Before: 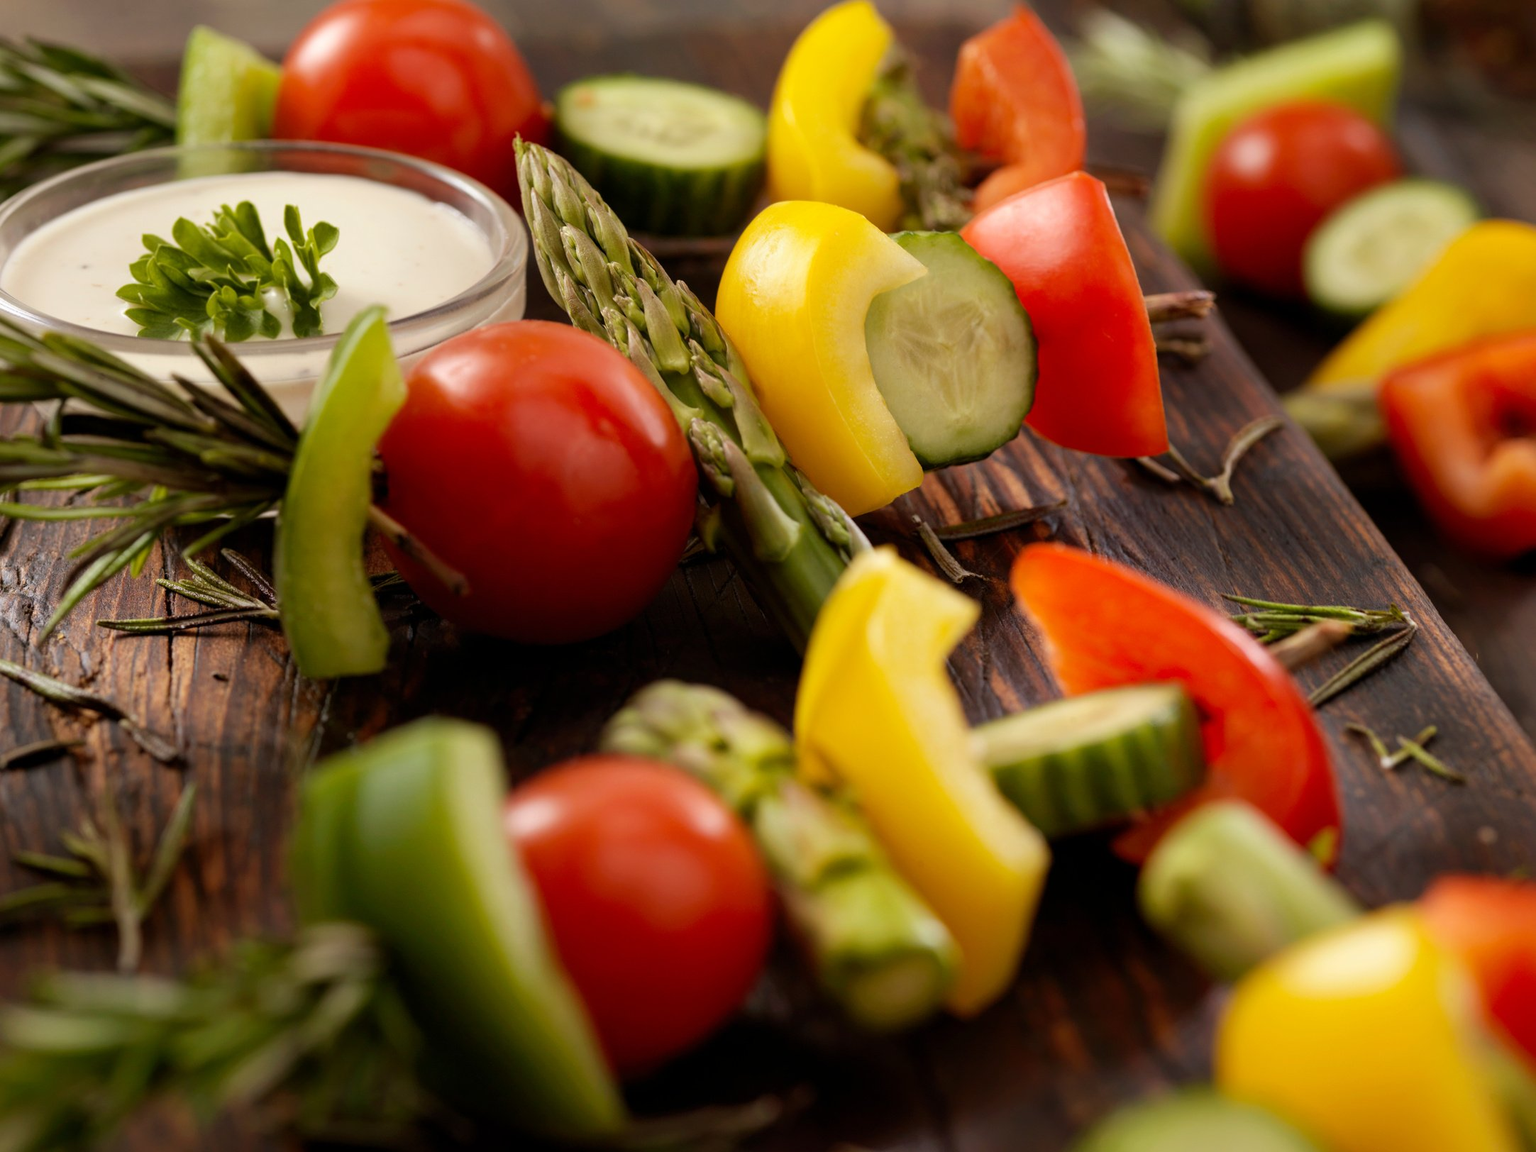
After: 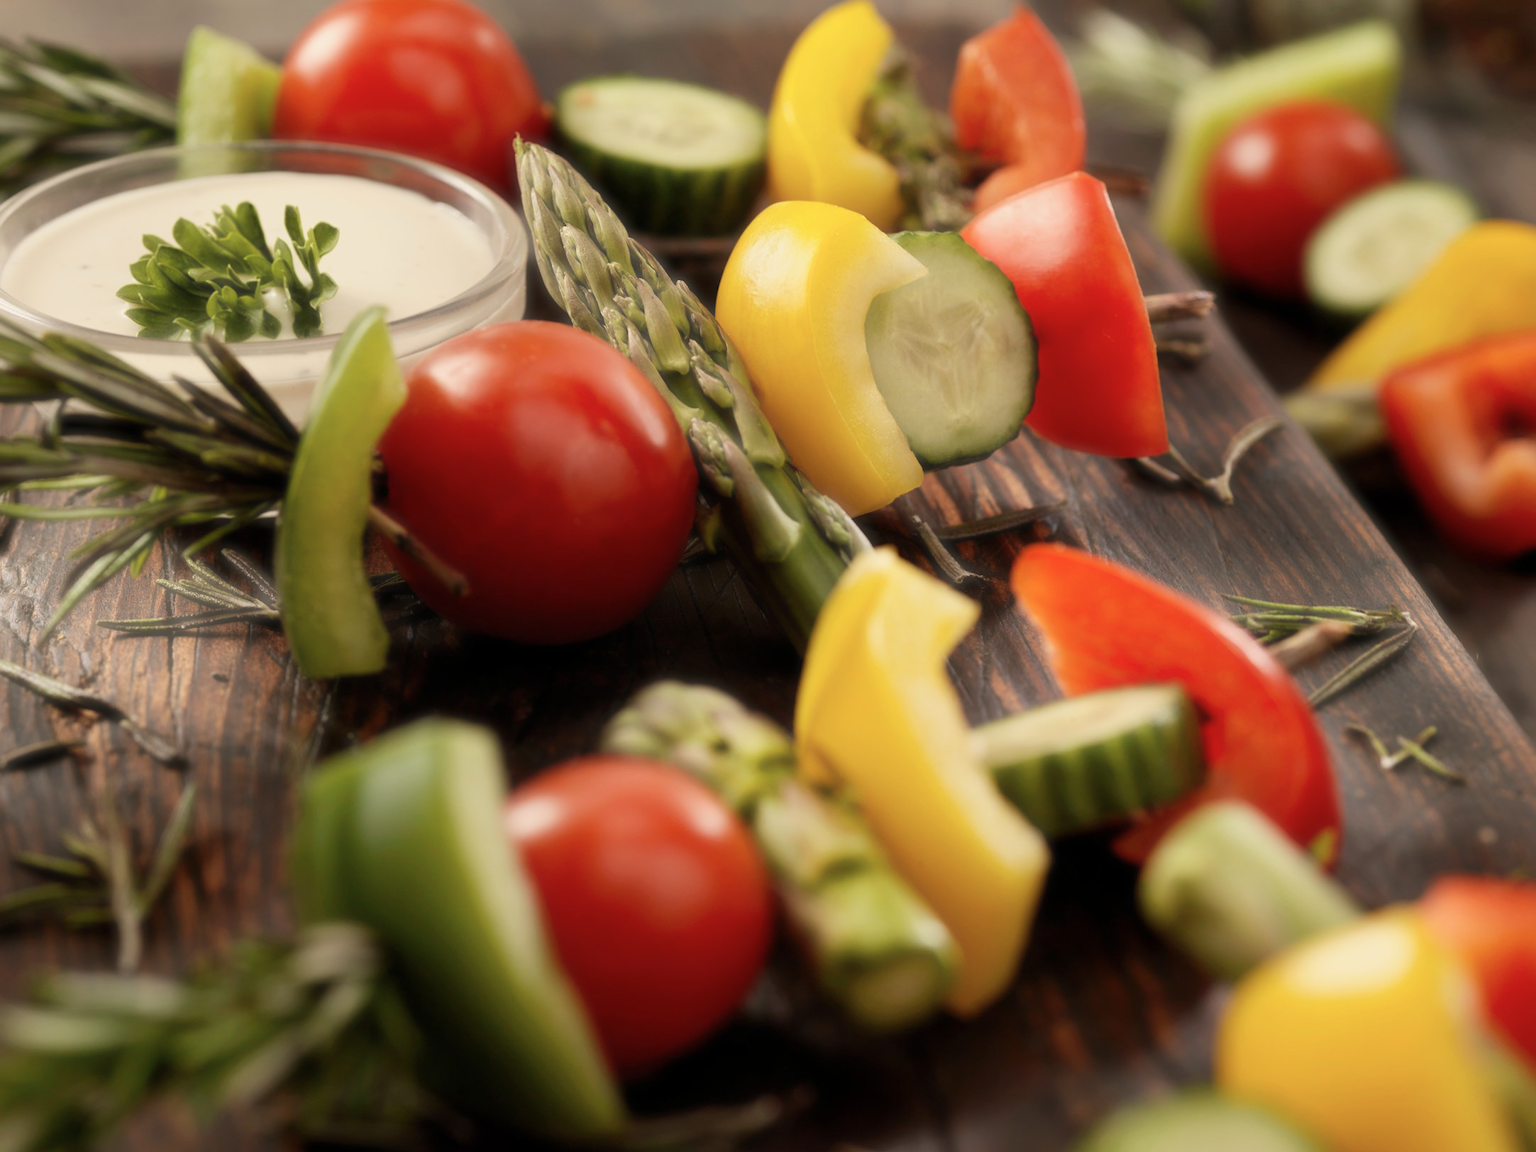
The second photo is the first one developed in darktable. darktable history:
haze removal: strength -0.887, distance 0.227, compatibility mode true, adaptive false
